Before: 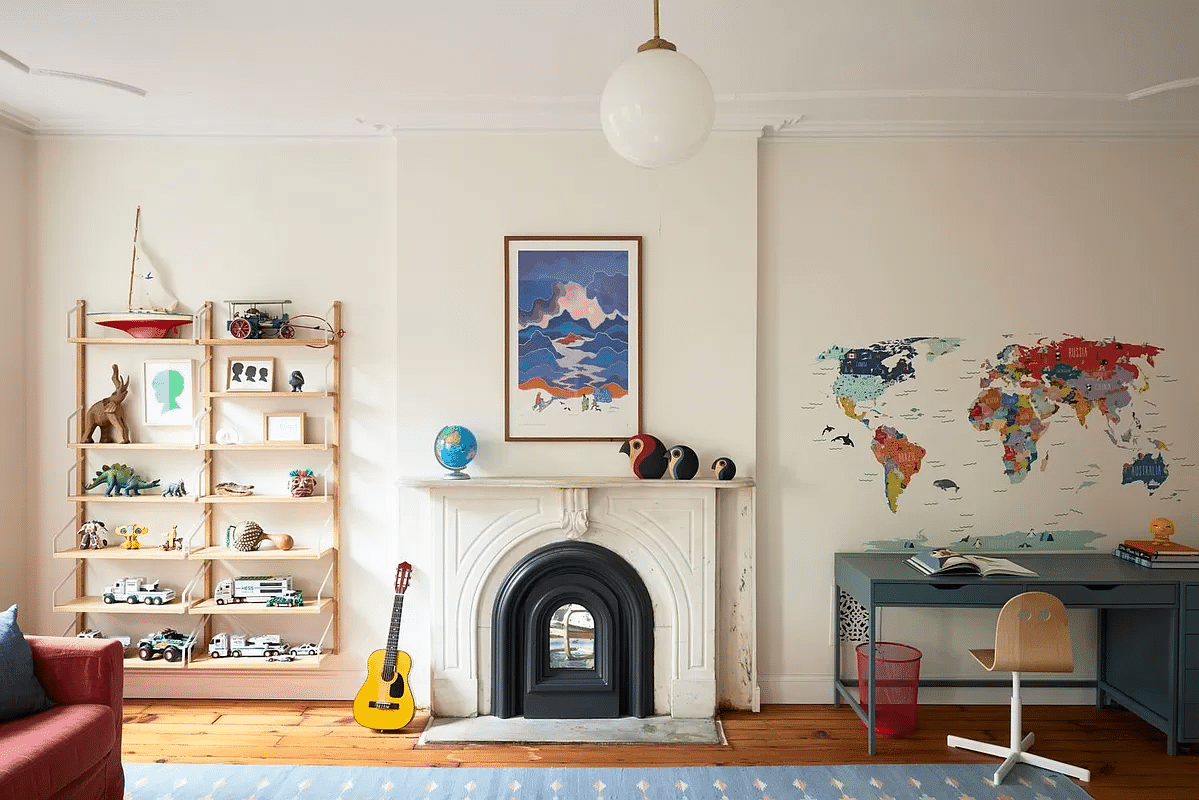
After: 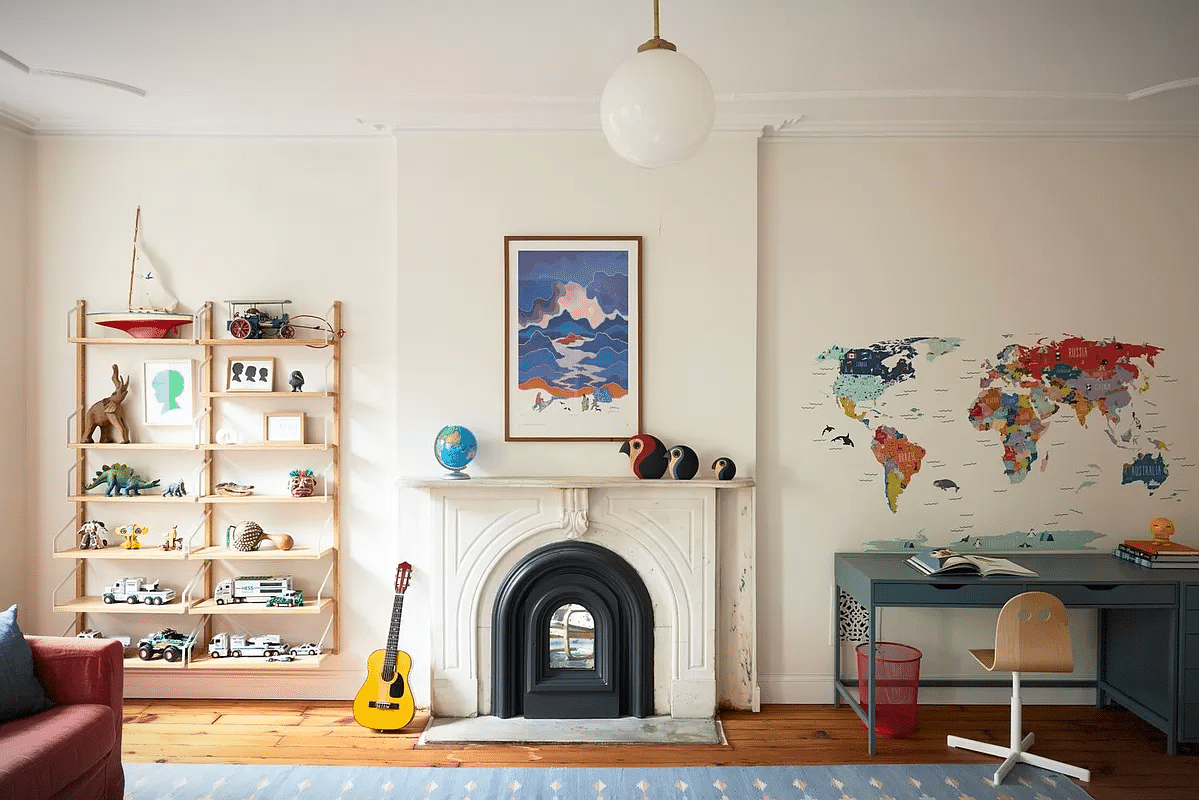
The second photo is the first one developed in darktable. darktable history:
exposure: exposure 0.028 EV, compensate highlight preservation false
vignetting: fall-off start 99.06%, fall-off radius 98.69%, brightness -0.611, saturation -0.675, width/height ratio 1.427, dithering 8-bit output
